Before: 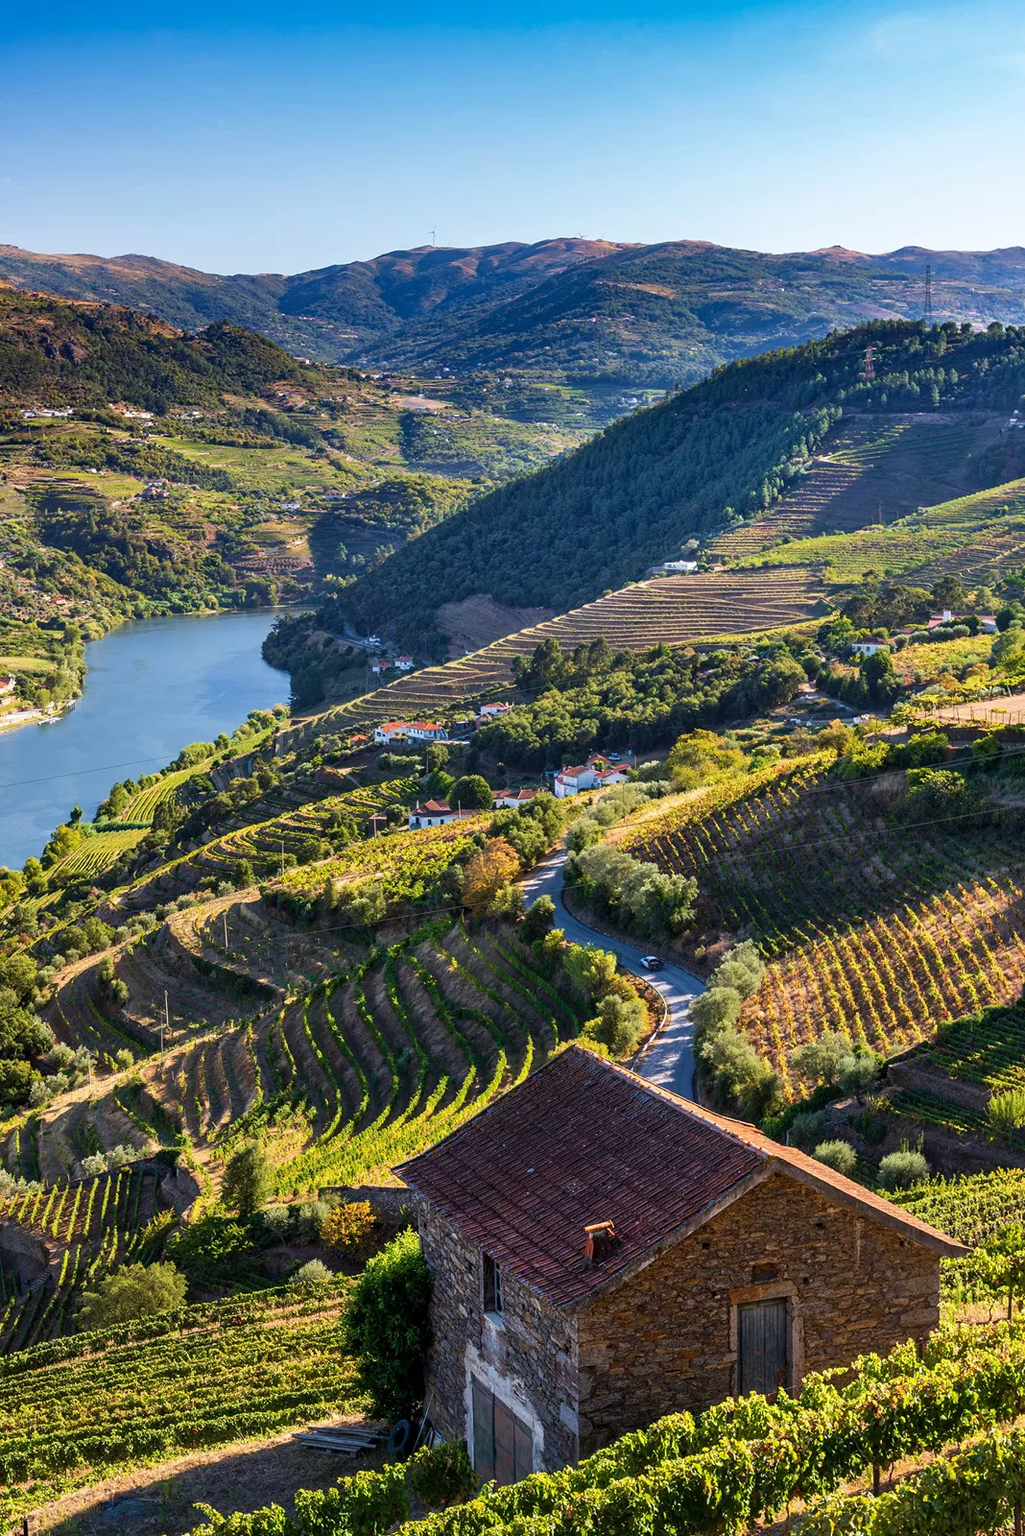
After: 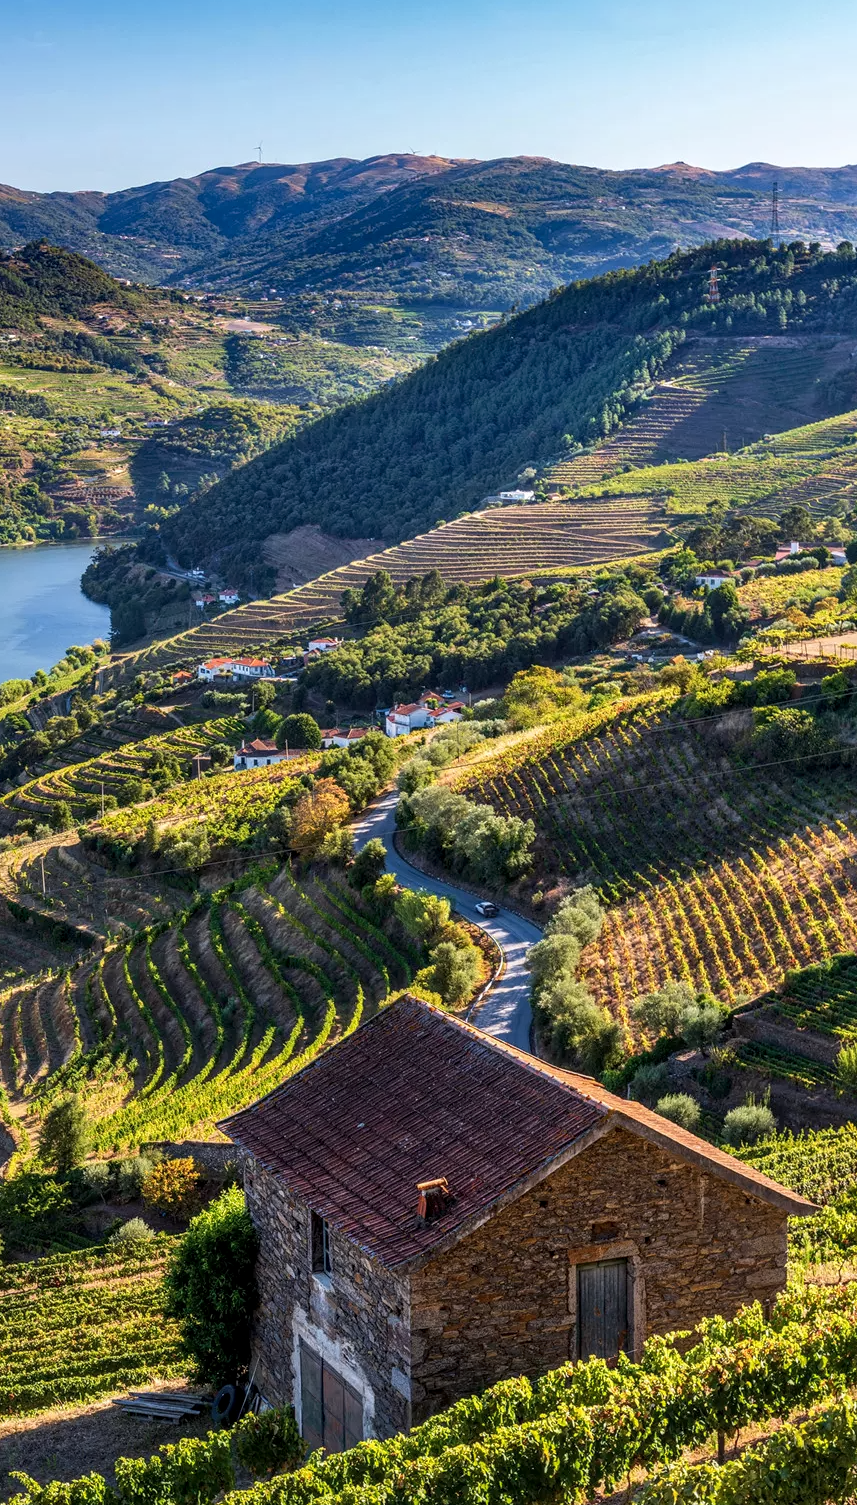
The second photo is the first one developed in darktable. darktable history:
crop and rotate: left 18.009%, top 5.931%, right 1.691%
contrast equalizer: y [[0.5 ×4, 0.525, 0.667], [0.5 ×6], [0.5 ×6], [0 ×4, 0.042, 0], [0, 0, 0.004, 0.1, 0.191, 0.131]], mix 0.146
local contrast: on, module defaults
